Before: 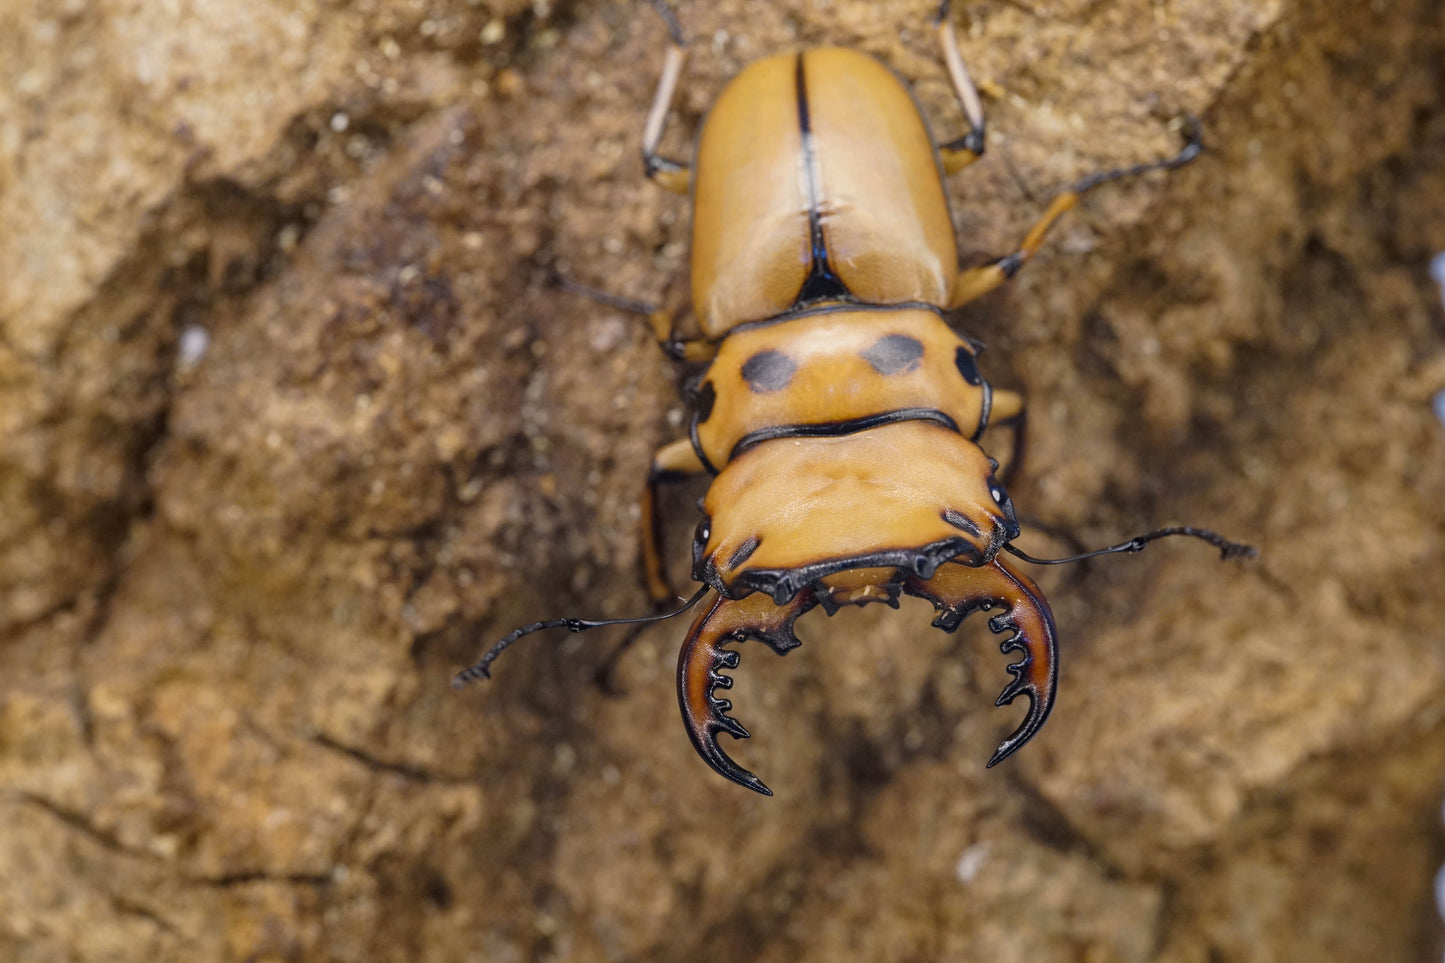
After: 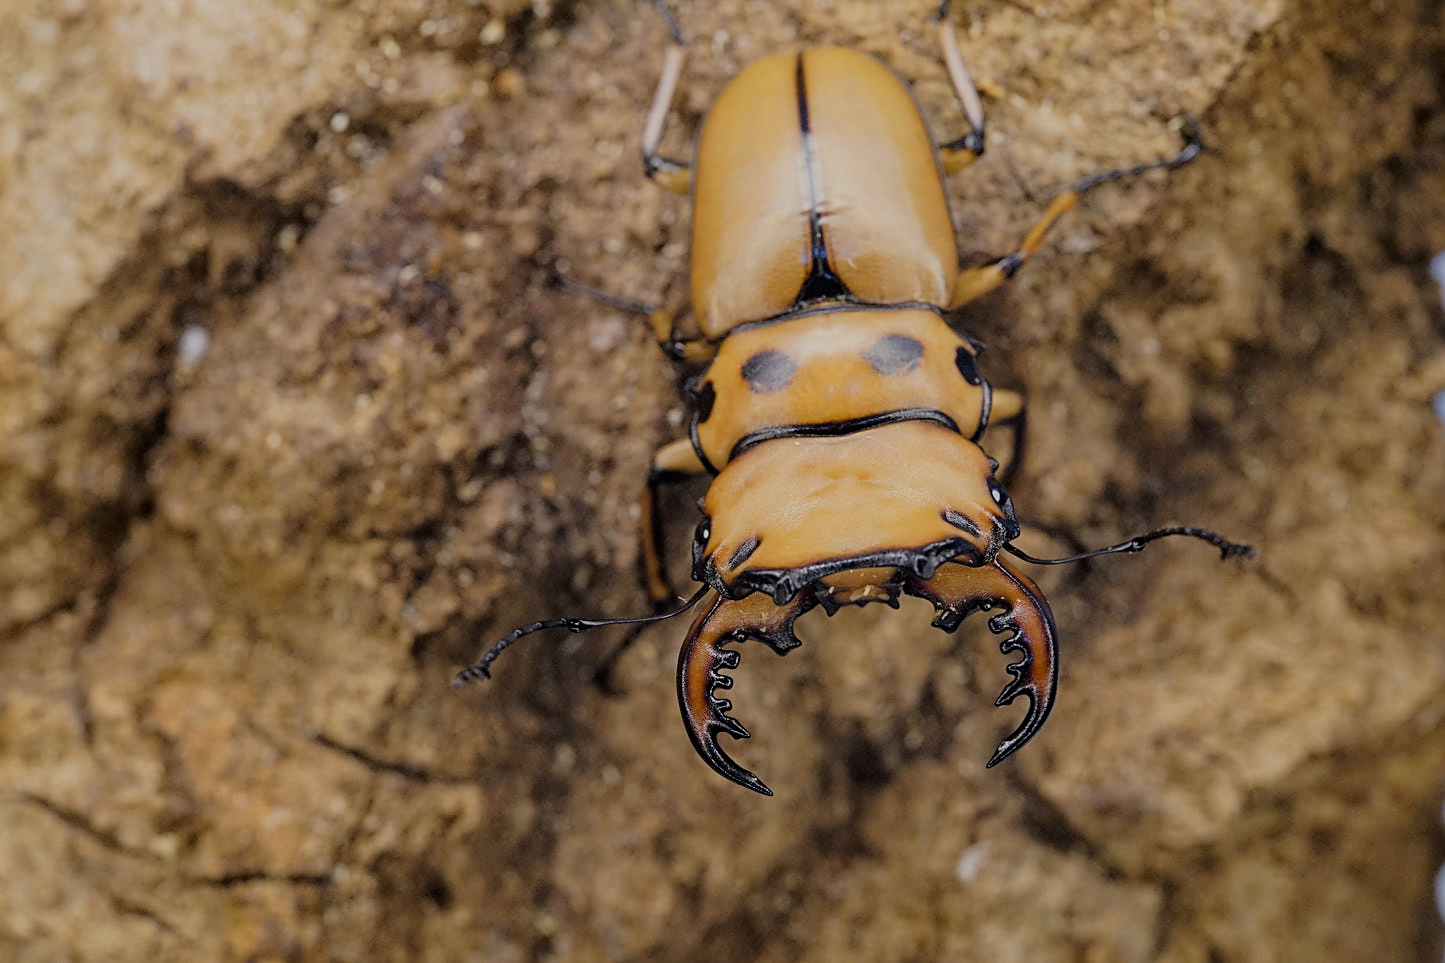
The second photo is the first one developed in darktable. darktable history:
filmic rgb: black relative exposure -7.32 EV, white relative exposure 5.09 EV, hardness 3.2
sharpen: on, module defaults
